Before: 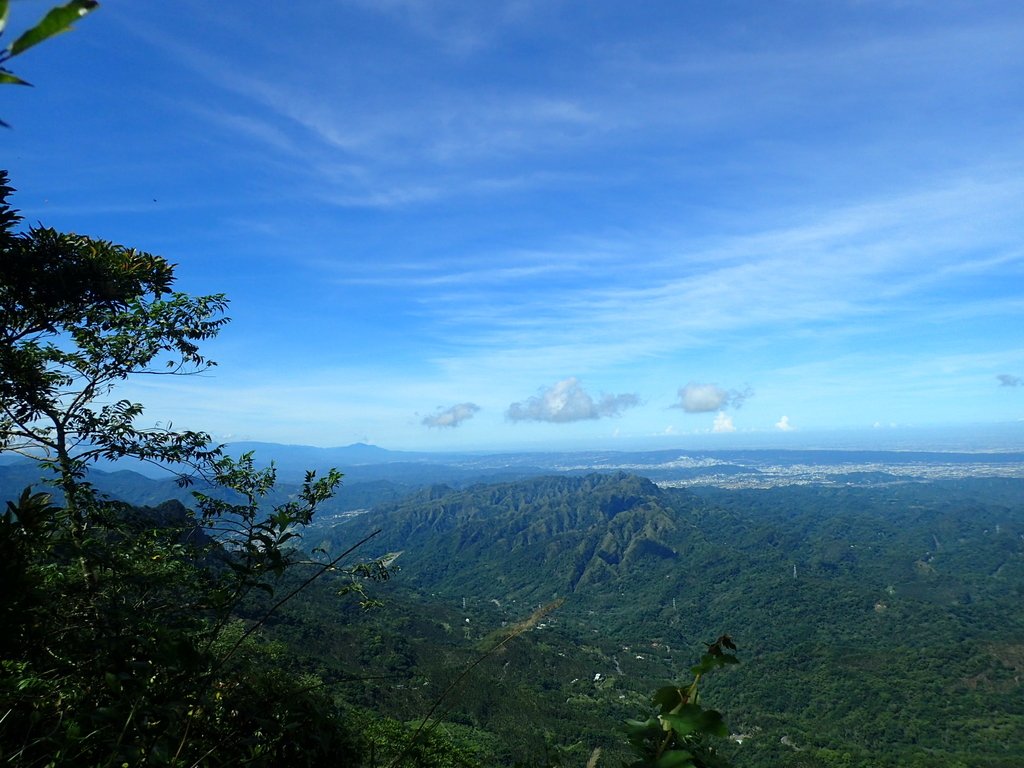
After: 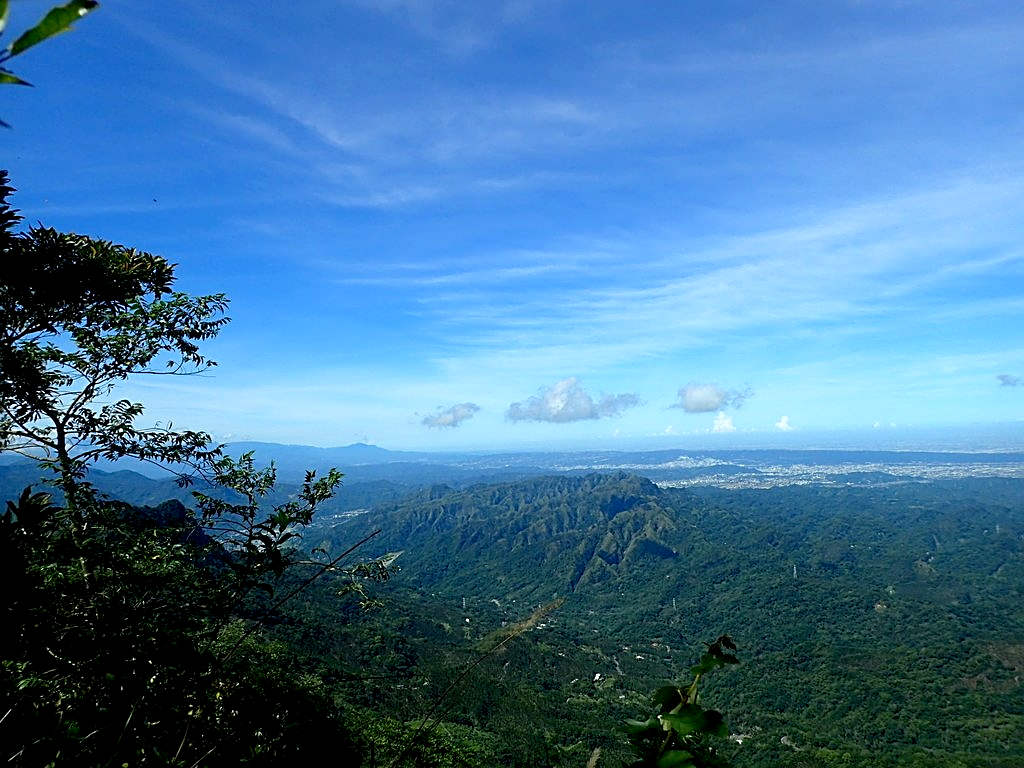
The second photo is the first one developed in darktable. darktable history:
exposure: black level correction 0.008, exposure 0.105 EV, compensate highlight preservation false
sharpen: on, module defaults
